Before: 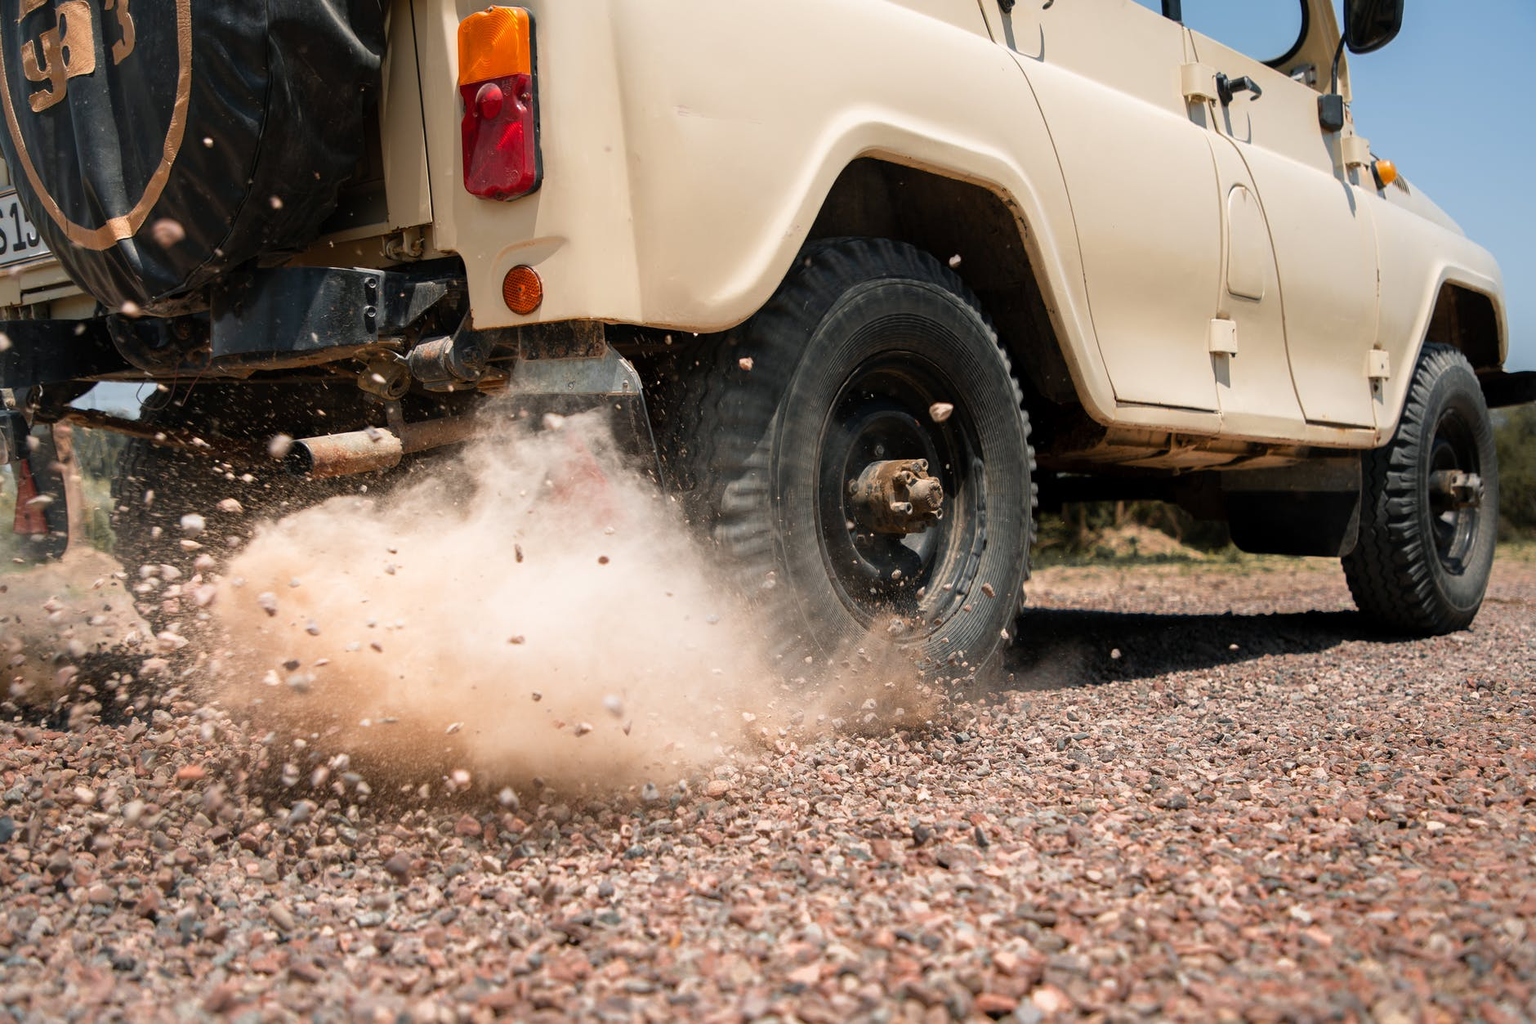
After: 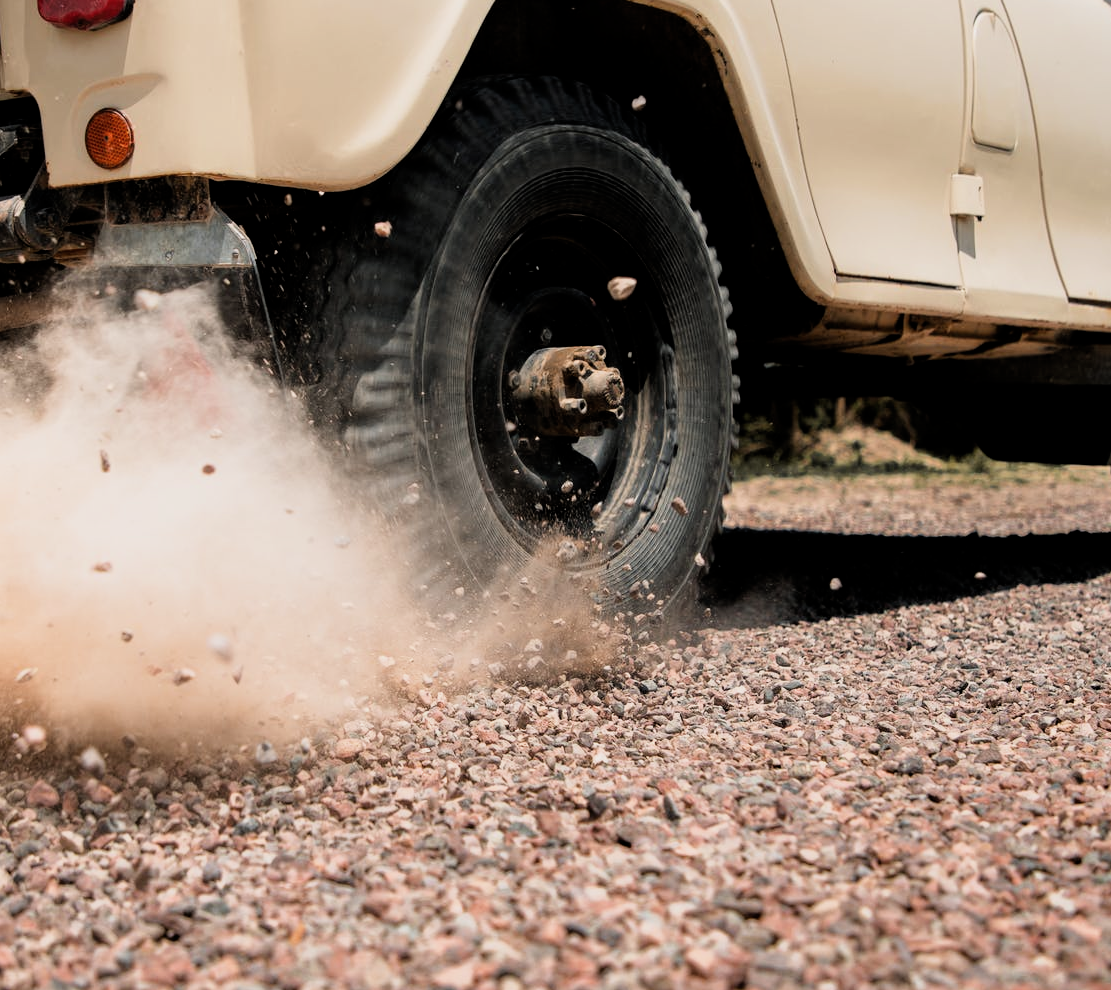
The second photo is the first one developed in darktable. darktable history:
crop and rotate: left 28.198%, top 17.261%, right 12.678%, bottom 3.684%
contrast brightness saturation: saturation -0.039
filmic rgb: middle gray luminance 12.65%, black relative exposure -10.15 EV, white relative exposure 3.46 EV, target black luminance 0%, hardness 5.75, latitude 45.16%, contrast 1.234, highlights saturation mix 5.96%, shadows ↔ highlights balance 27.3%
